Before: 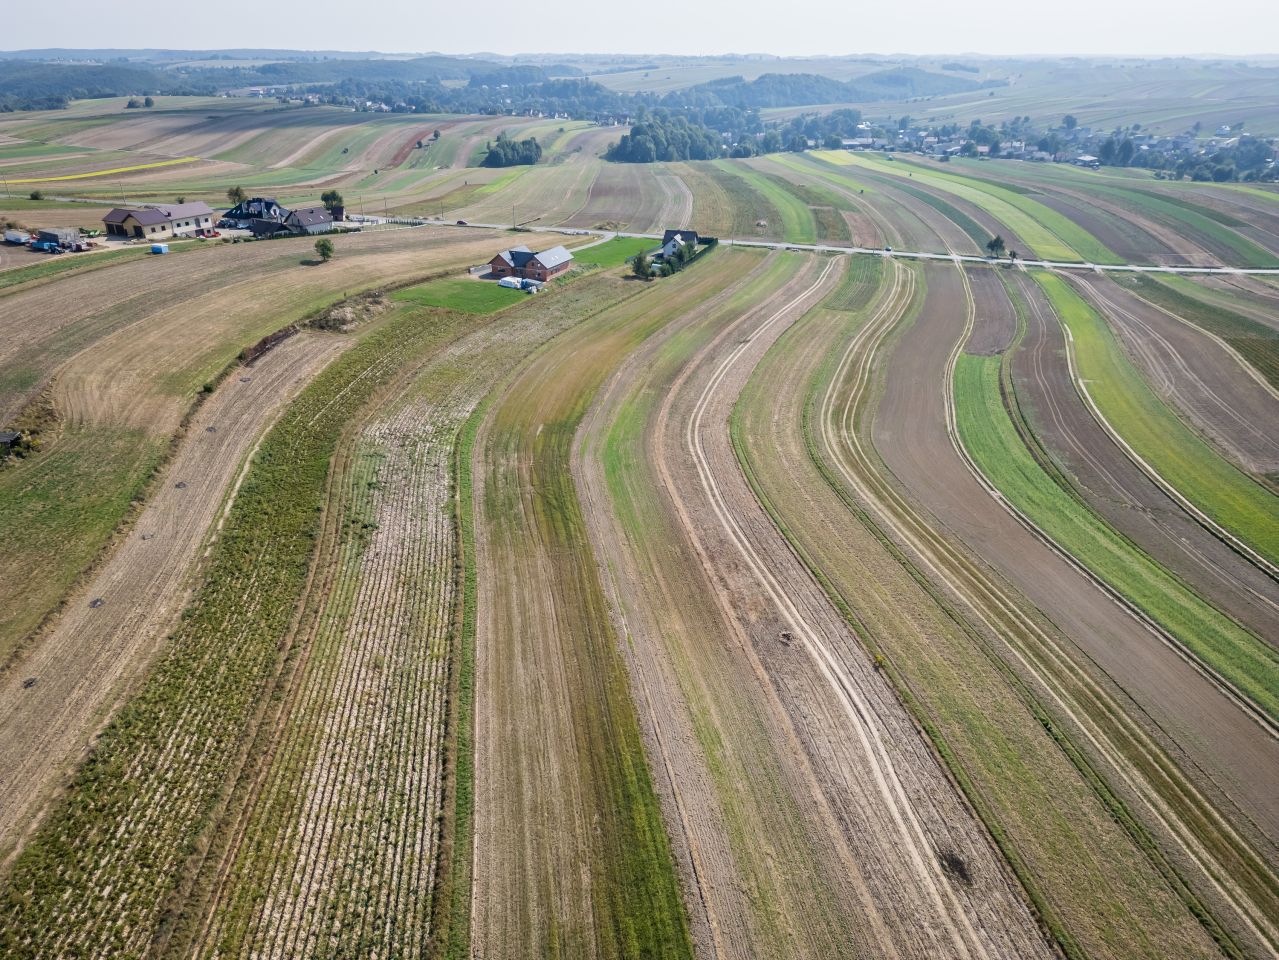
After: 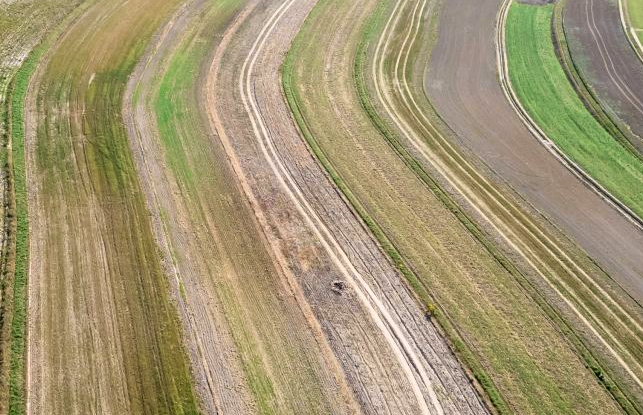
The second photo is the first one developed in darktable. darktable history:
crop: left 35.03%, top 36.625%, right 14.663%, bottom 20.057%
tone curve: curves: ch0 [(0, 0.01) (0.037, 0.032) (0.131, 0.108) (0.275, 0.286) (0.483, 0.517) (0.61, 0.661) (0.697, 0.768) (0.797, 0.876) (0.888, 0.952) (0.997, 0.995)]; ch1 [(0, 0) (0.312, 0.262) (0.425, 0.402) (0.5, 0.5) (0.527, 0.532) (0.556, 0.585) (0.683, 0.706) (0.746, 0.77) (1, 1)]; ch2 [(0, 0) (0.223, 0.185) (0.333, 0.284) (0.432, 0.4) (0.502, 0.502) (0.525, 0.527) (0.545, 0.564) (0.587, 0.613) (0.636, 0.654) (0.711, 0.729) (0.845, 0.855) (0.998, 0.977)], color space Lab, independent channels, preserve colors none
